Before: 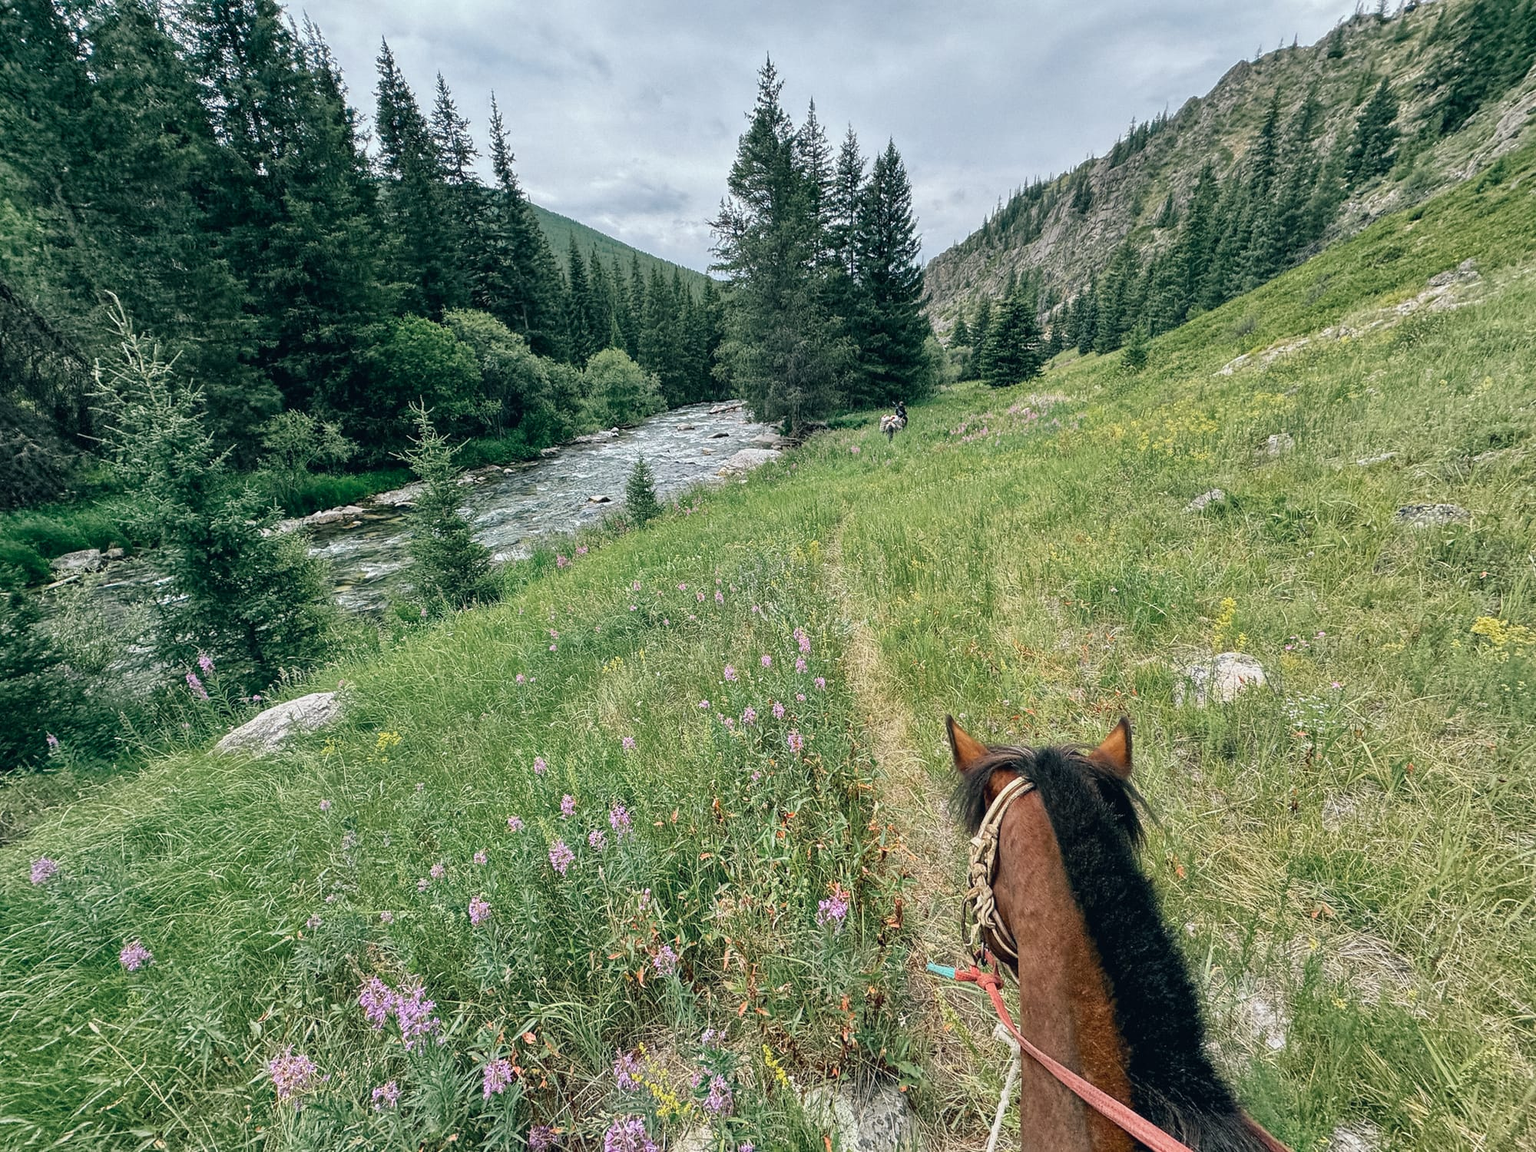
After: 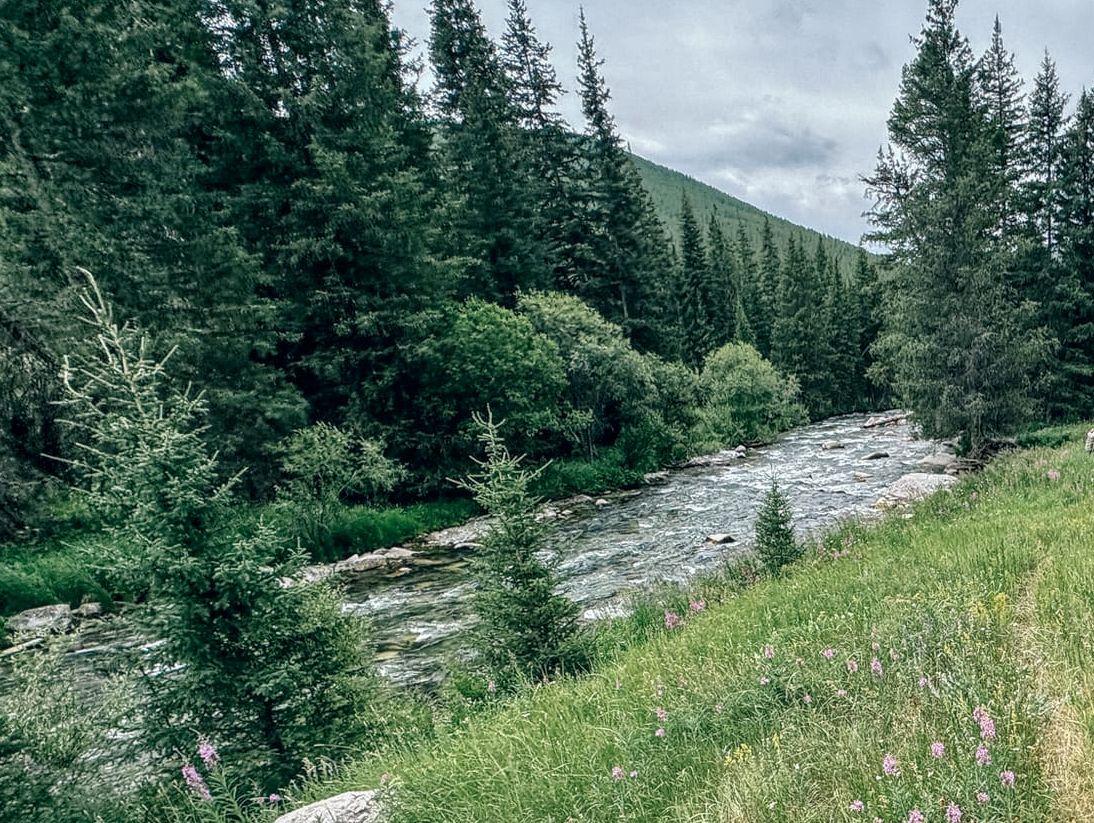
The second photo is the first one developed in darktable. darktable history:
crop and rotate: left 3.047%, top 7.509%, right 42.236%, bottom 37.598%
local contrast: on, module defaults
